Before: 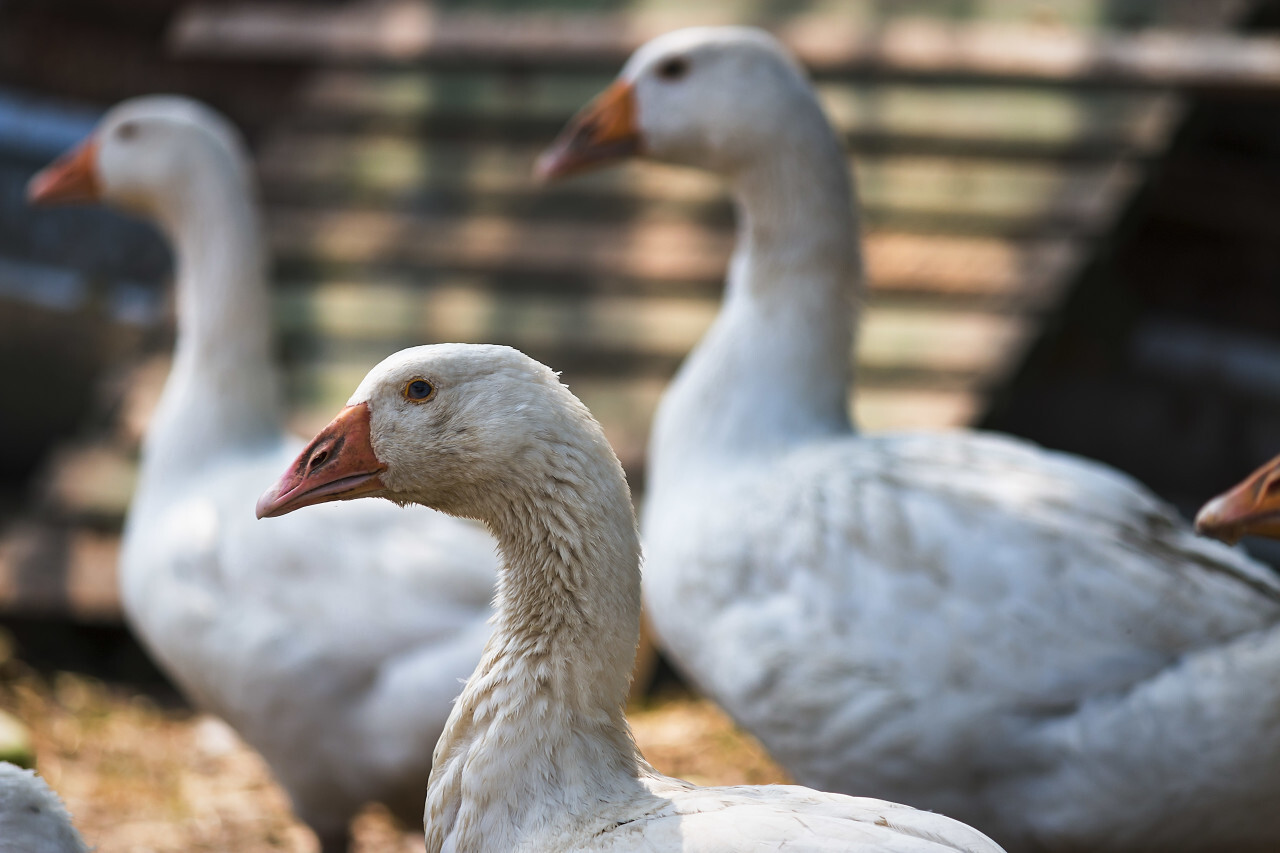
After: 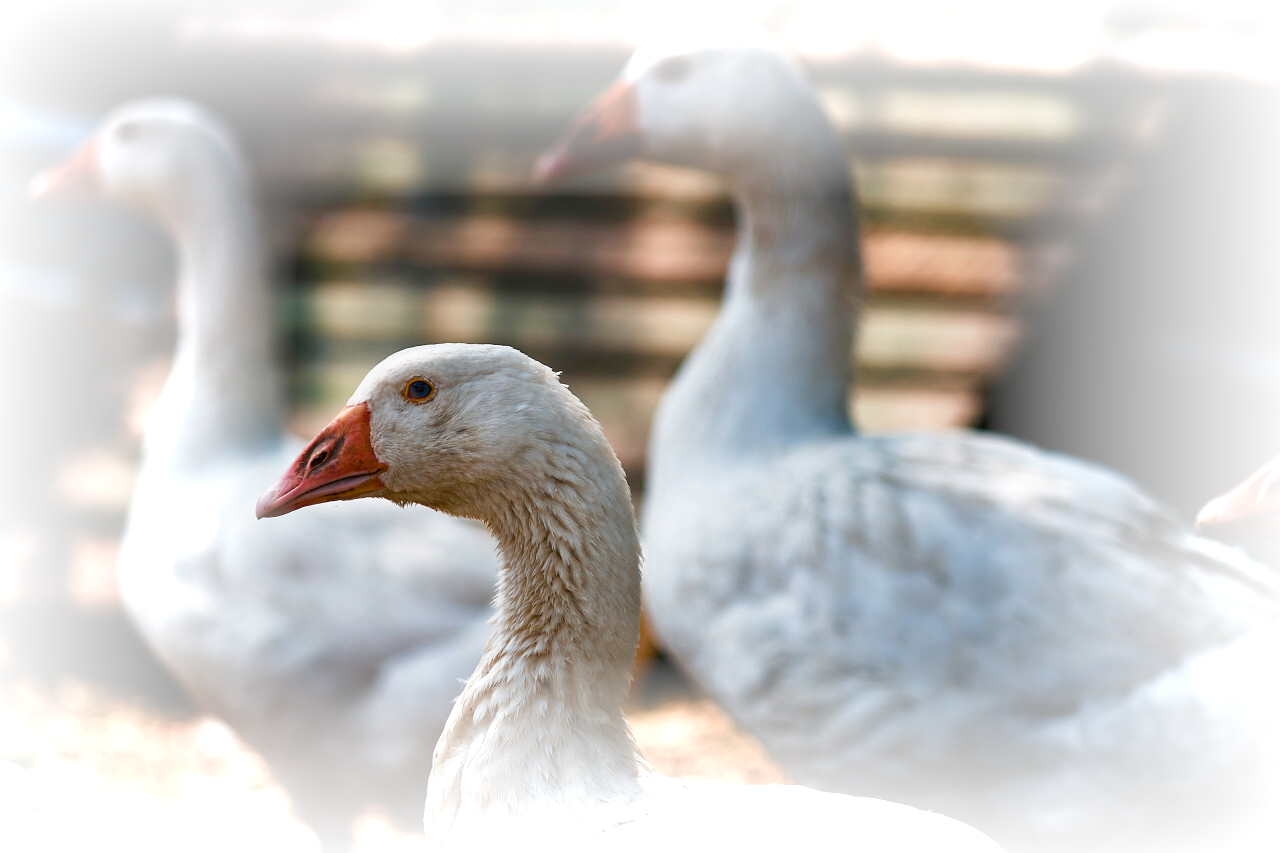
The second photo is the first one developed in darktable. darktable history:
vignetting: fall-off start 53.74%, brightness 0.994, saturation -0.491, automatic ratio true, width/height ratio 1.317, shape 0.218
color balance rgb: perceptual saturation grading › global saturation 20%, perceptual saturation grading › highlights -50%, perceptual saturation grading › shadows 30.076%
